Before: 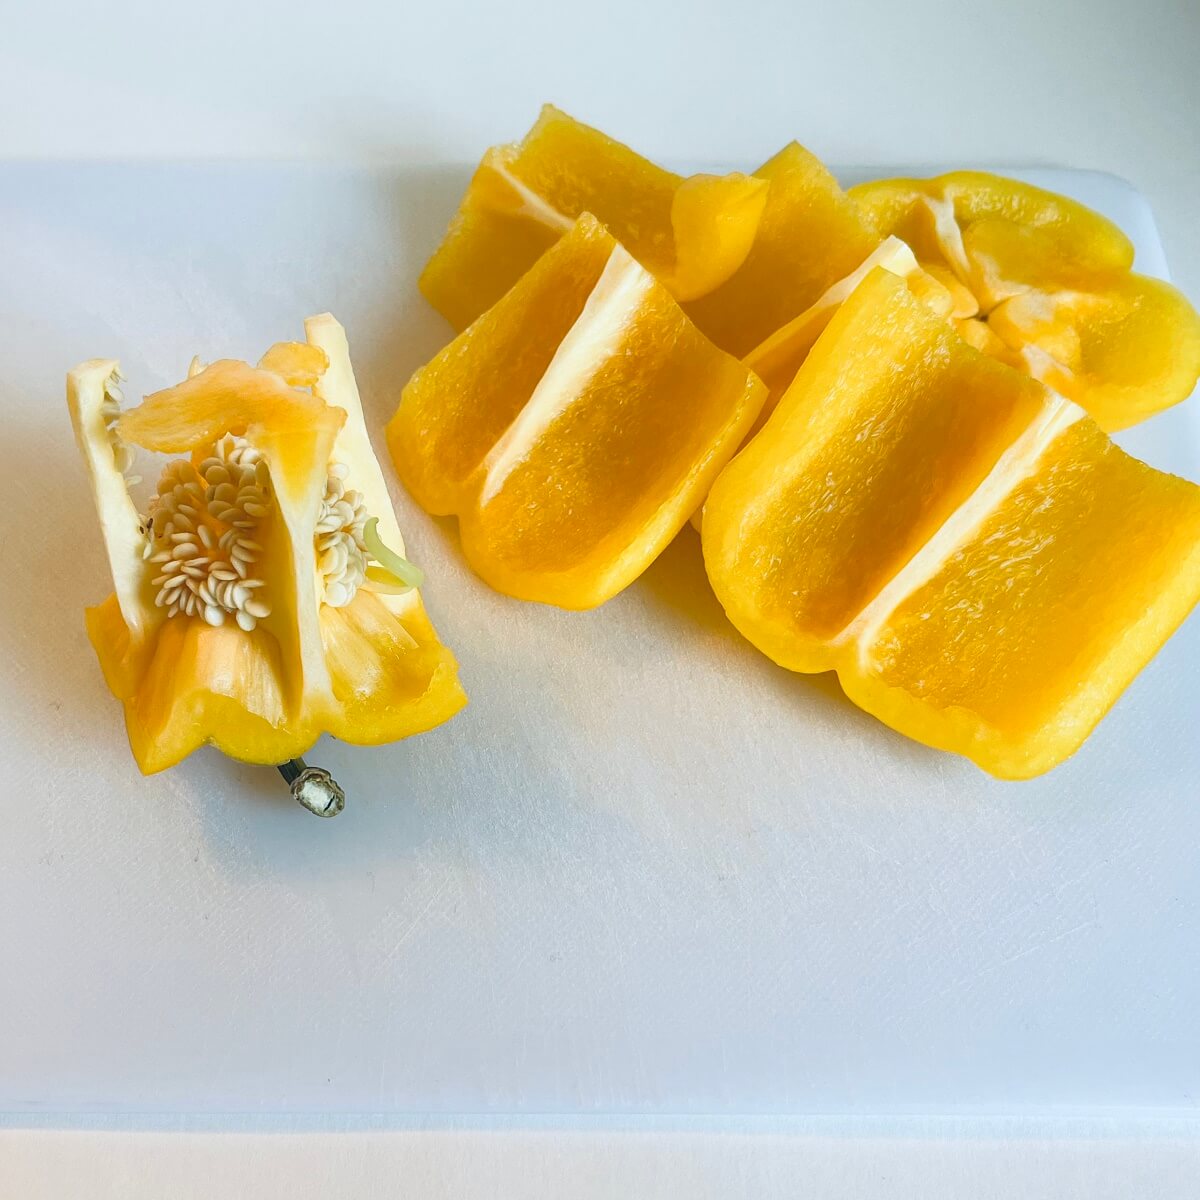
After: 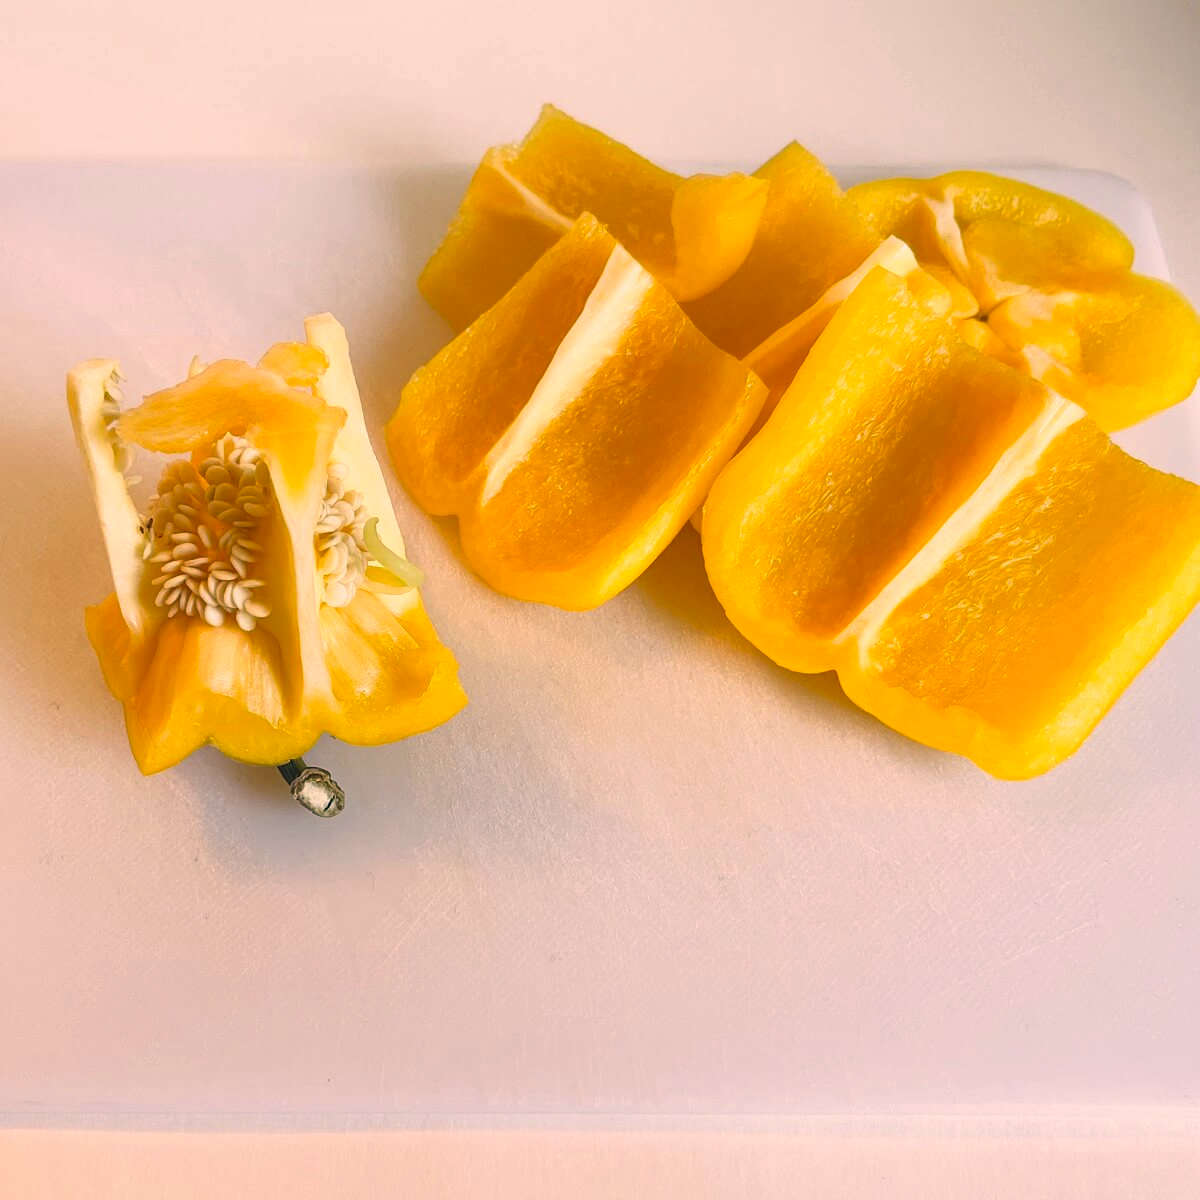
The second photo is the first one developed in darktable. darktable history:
tone equalizer: on, module defaults
color correction: highlights a* 17.88, highlights b* 18.79
